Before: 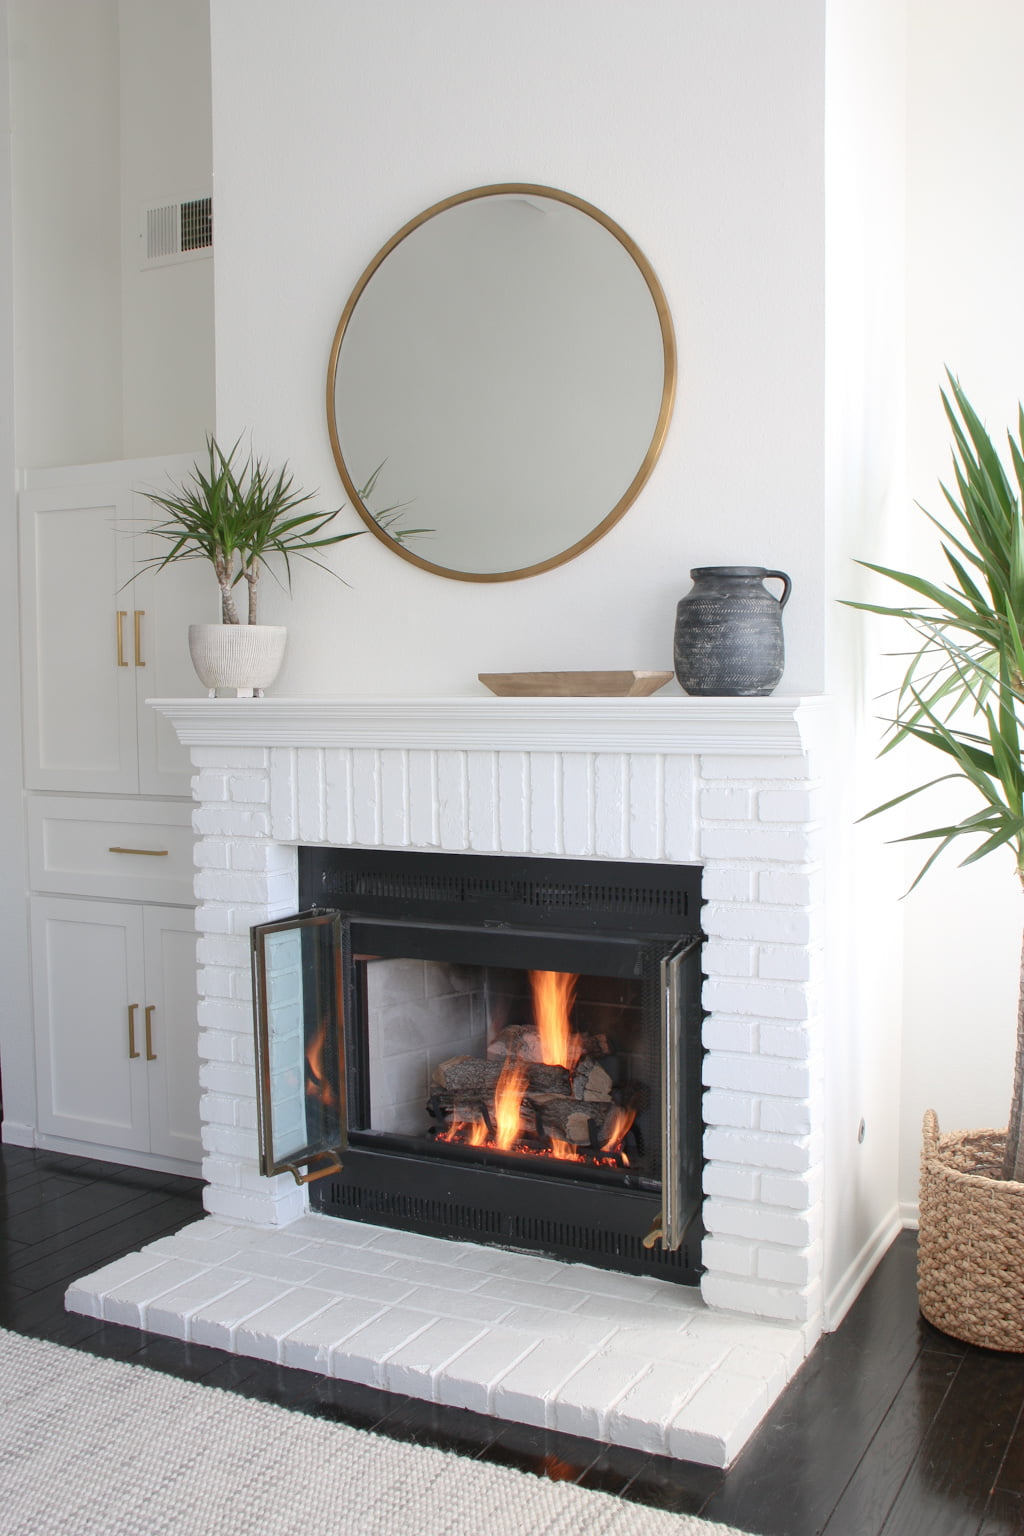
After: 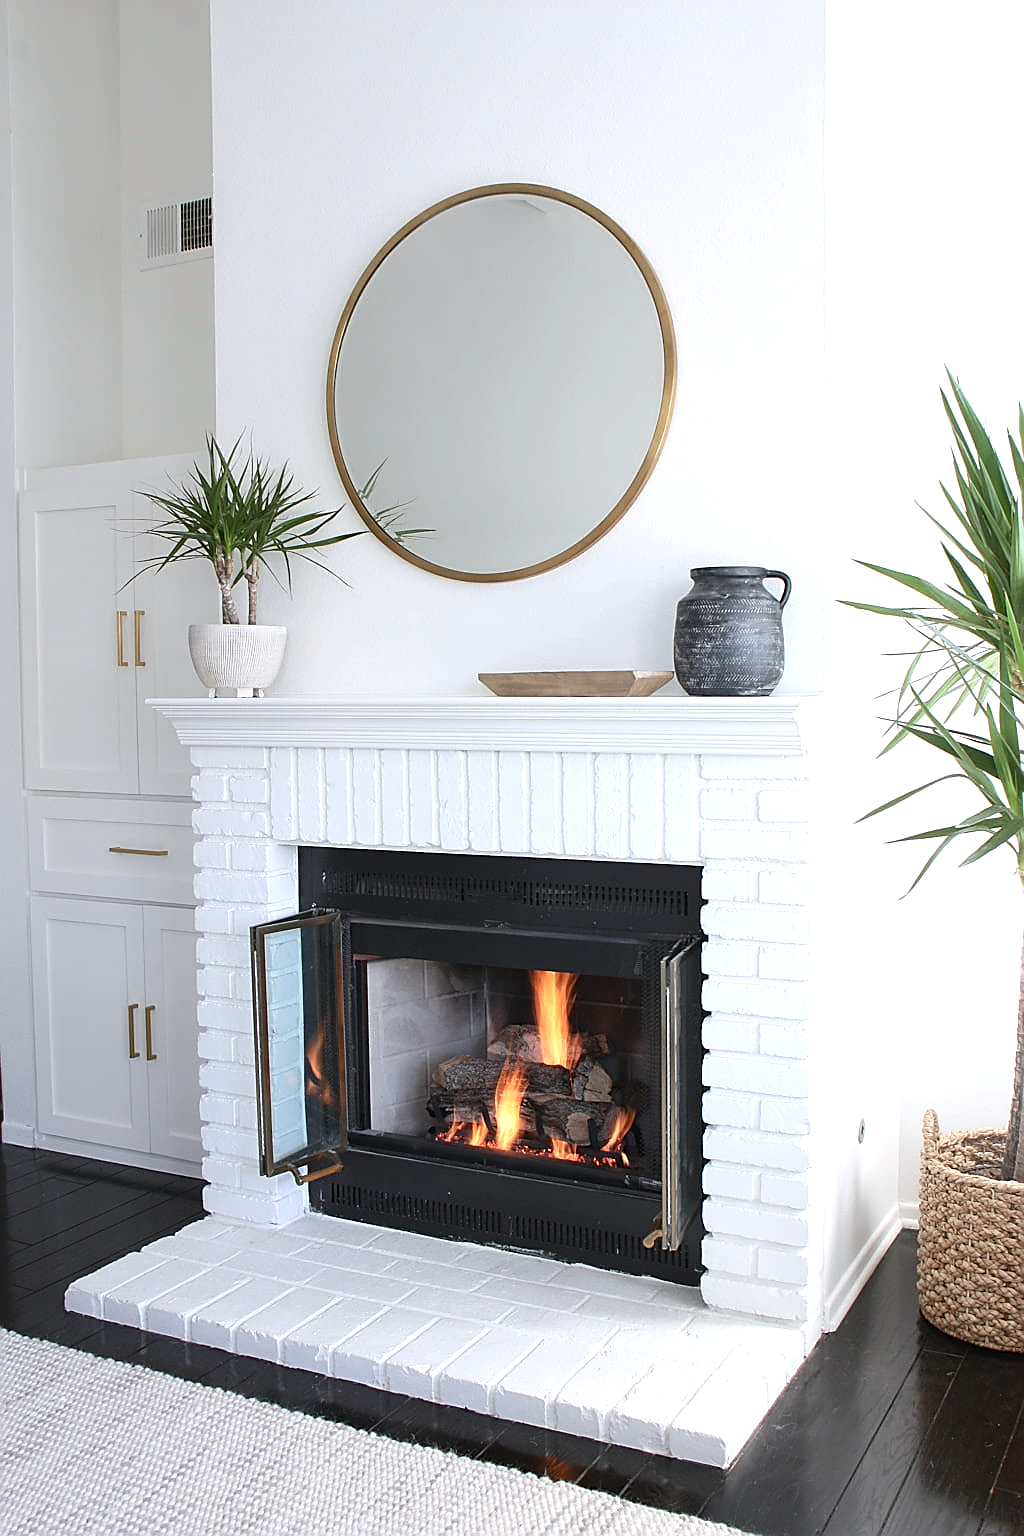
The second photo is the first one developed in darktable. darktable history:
sharpen: radius 1.4, amount 1.25, threshold 0.7
tone equalizer: -8 EV -0.417 EV, -7 EV -0.389 EV, -6 EV -0.333 EV, -5 EV -0.222 EV, -3 EV 0.222 EV, -2 EV 0.333 EV, -1 EV 0.389 EV, +0 EV 0.417 EV, edges refinement/feathering 500, mask exposure compensation -1.57 EV, preserve details no
white balance: red 0.983, blue 1.036
